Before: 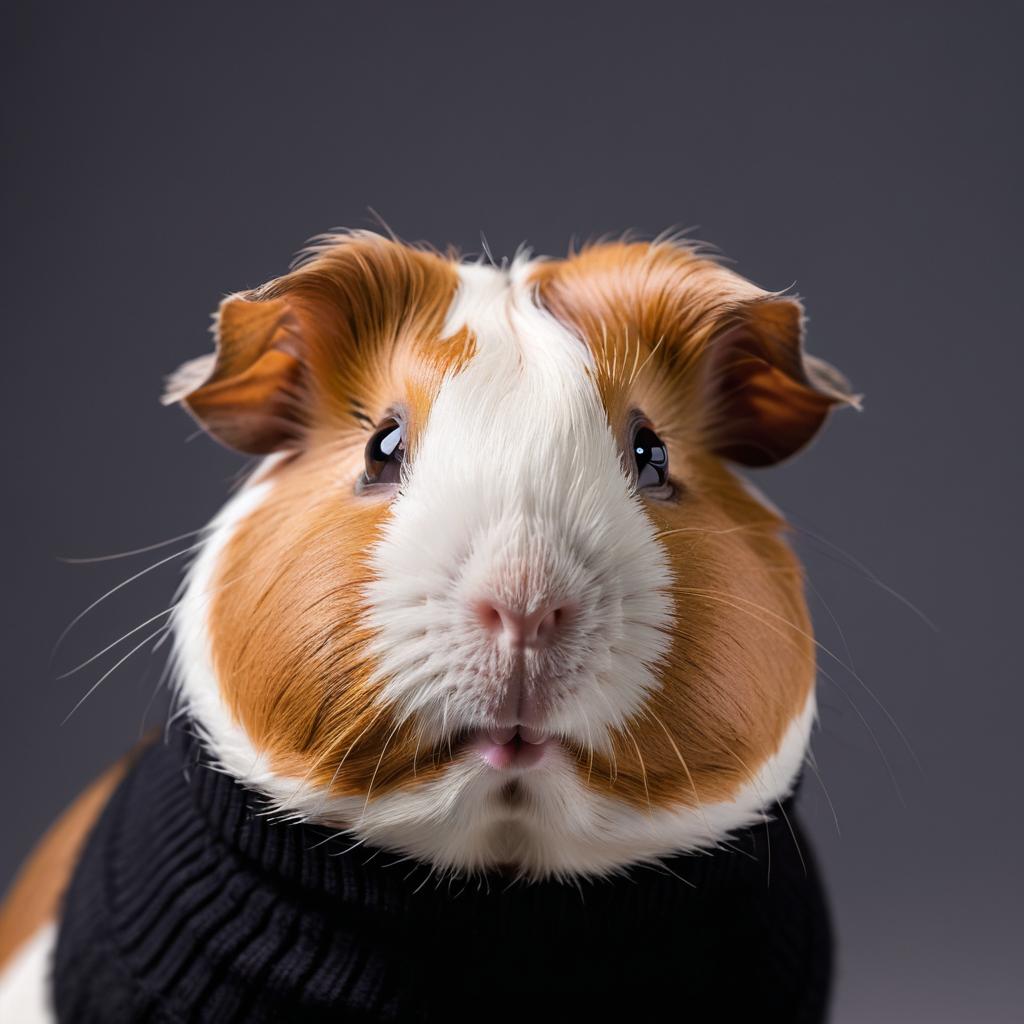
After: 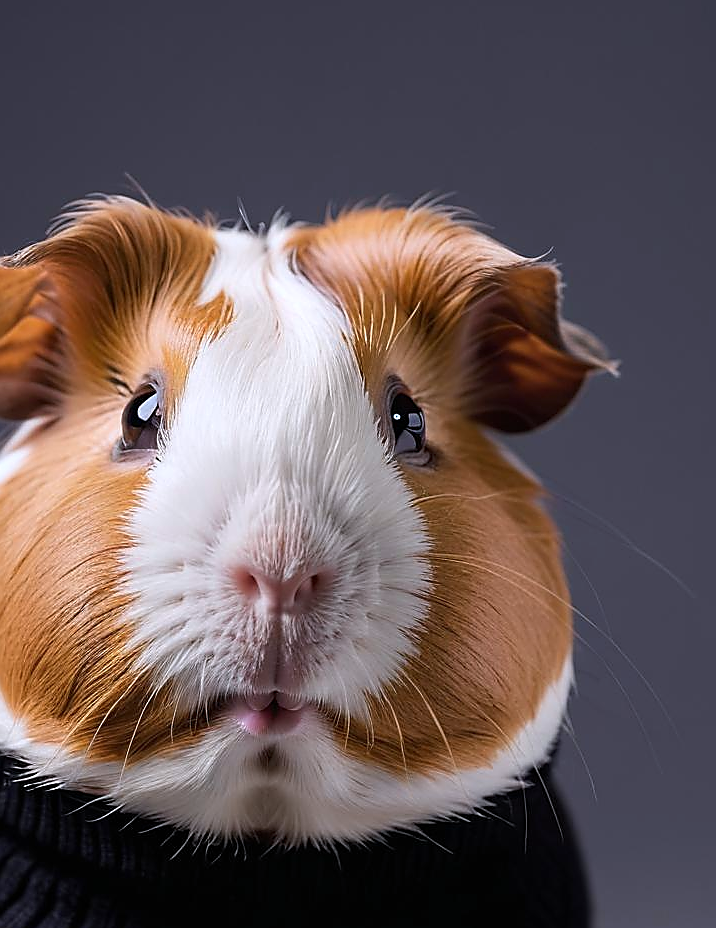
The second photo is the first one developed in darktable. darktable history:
color calibration: illuminant as shot in camera, x 0.358, y 0.373, temperature 4628.91 K, saturation algorithm version 1 (2020)
sharpen: radius 1.385, amount 1.258, threshold 0.759
crop and rotate: left 23.809%, top 3.348%, right 6.222%, bottom 5.963%
